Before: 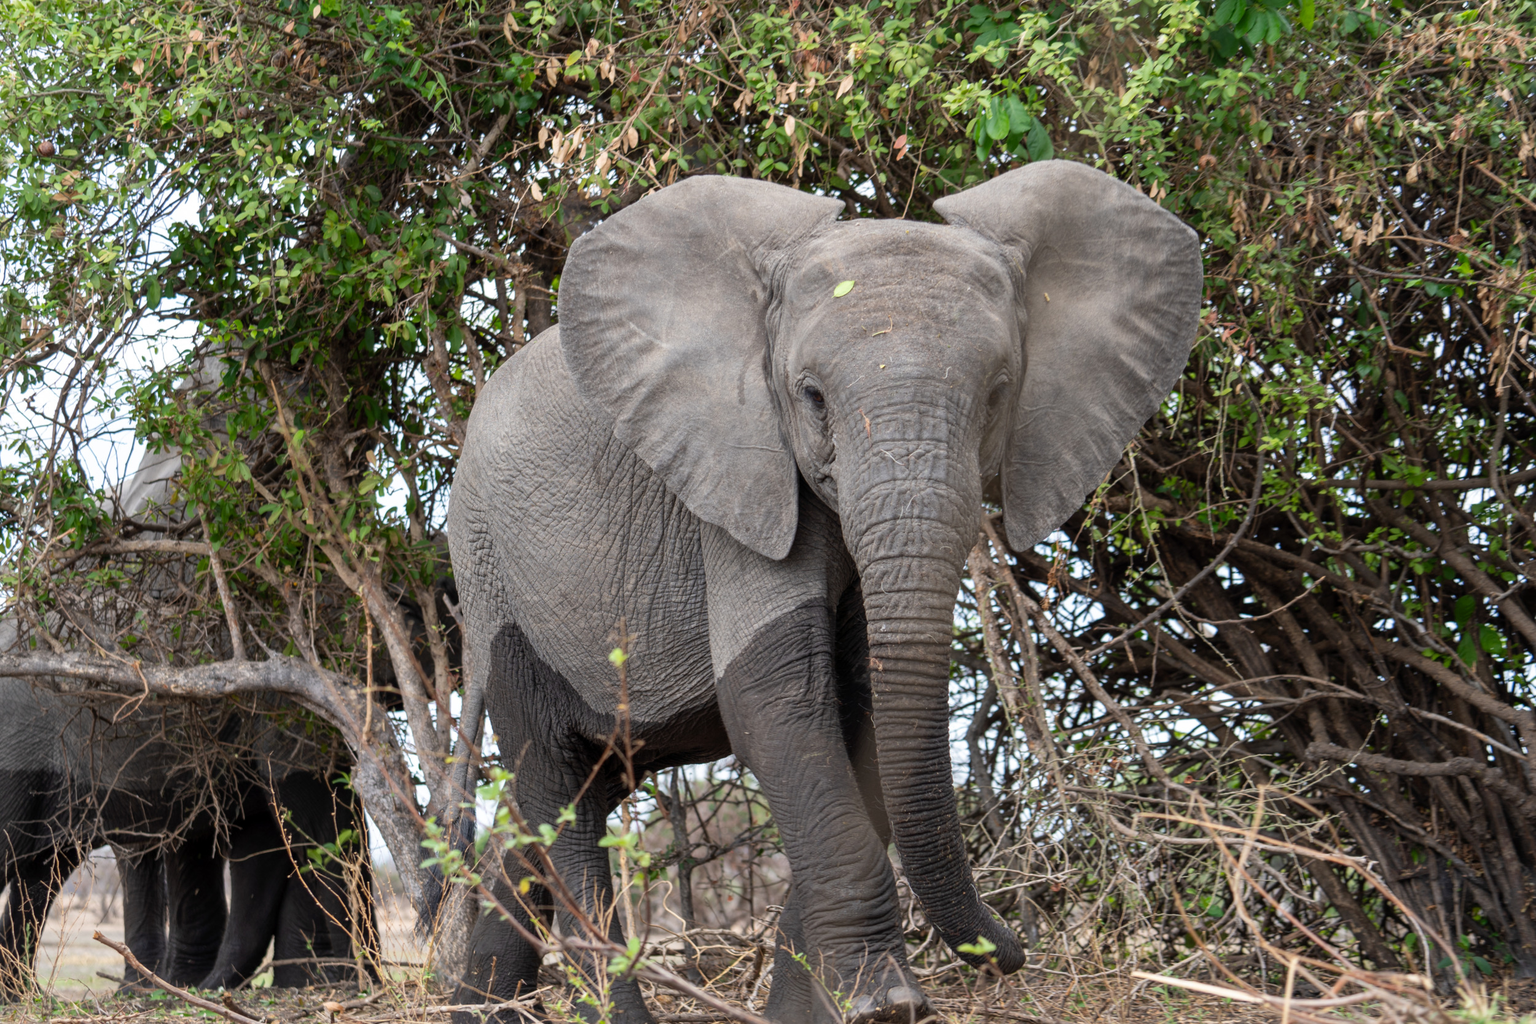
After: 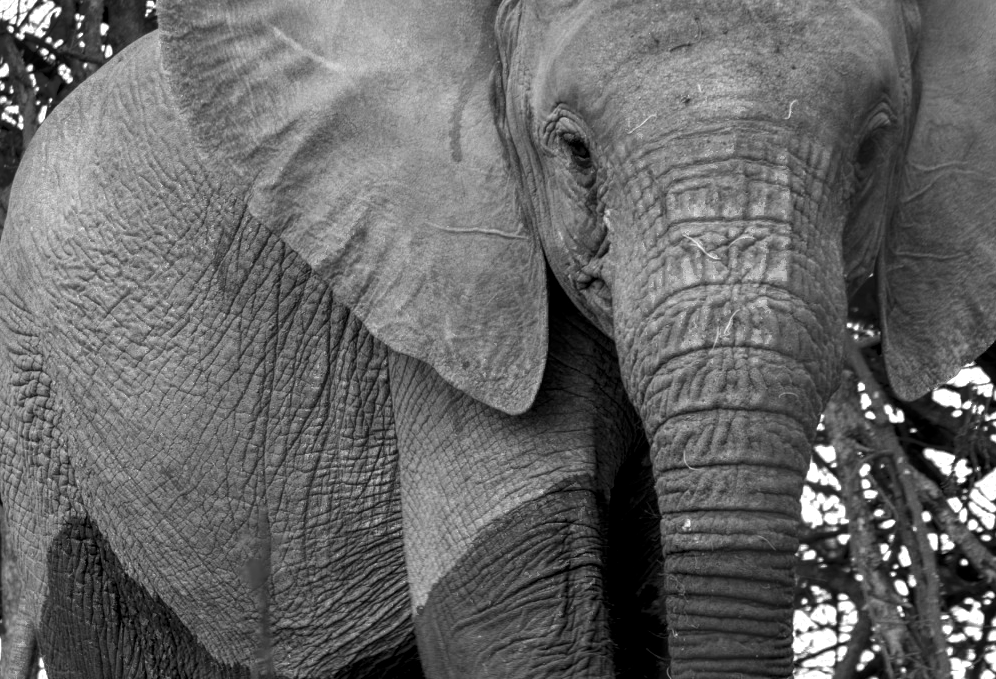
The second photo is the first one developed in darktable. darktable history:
color zones: curves: ch0 [(0.287, 0.048) (0.493, 0.484) (0.737, 0.816)]; ch1 [(0, 0) (0.143, 0) (0.286, 0) (0.429, 0) (0.571, 0) (0.714, 0) (0.857, 0)]
local contrast: on, module defaults
color balance rgb: highlights gain › luminance 6.794%, highlights gain › chroma 1.893%, highlights gain › hue 88.47°, global offset › luminance -0.225%, global offset › chroma 0.267%, linear chroma grading › shadows 19.4%, linear chroma grading › highlights 2.277%, linear chroma grading › mid-tones 10.257%, perceptual saturation grading › global saturation 30.252%, perceptual brilliance grading › global brilliance 12.245%, global vibrance 40.778%
crop: left 30.067%, top 29.838%, right 30.075%, bottom 29.427%
